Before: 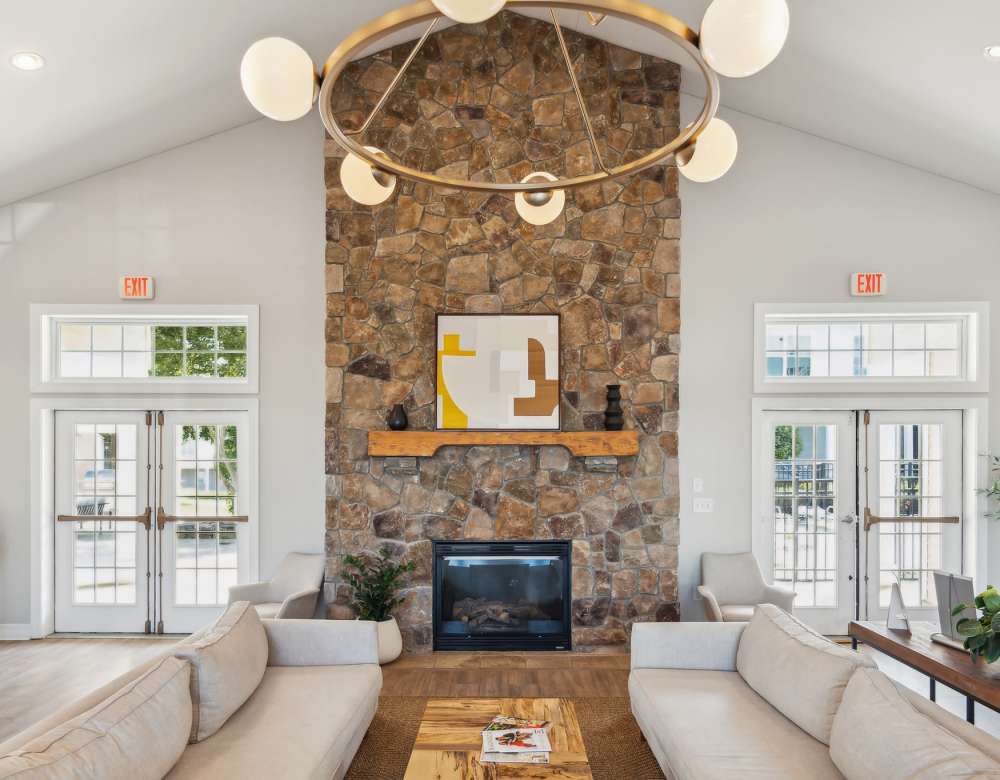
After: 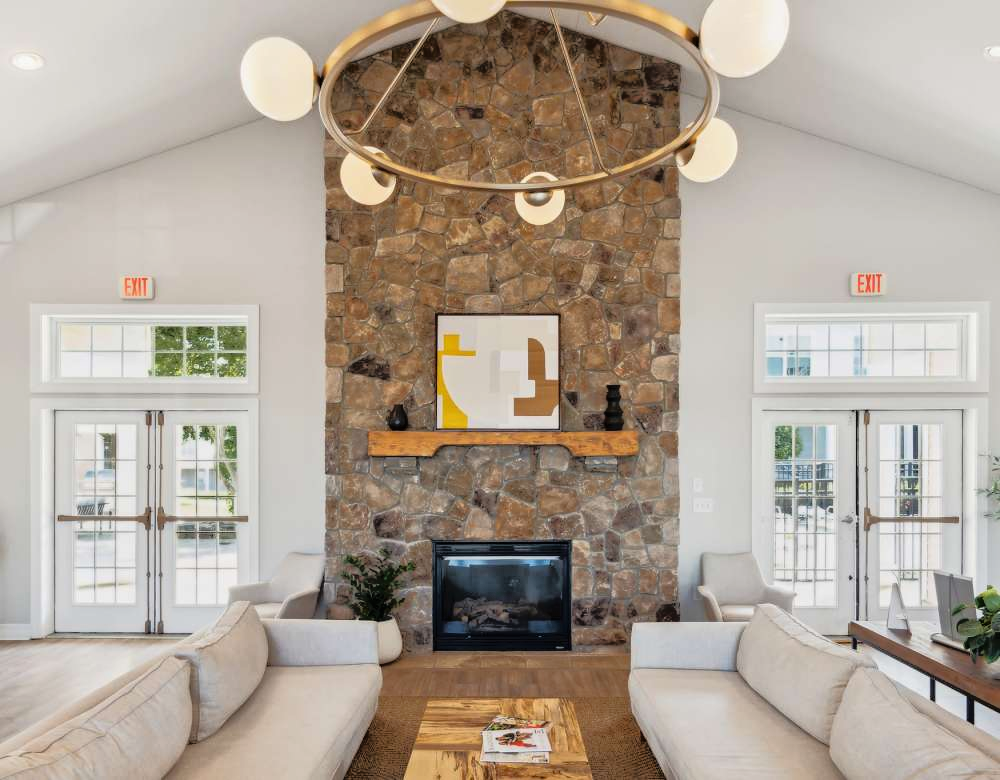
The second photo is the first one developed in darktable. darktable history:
tone equalizer: -8 EV -1.8 EV, -7 EV -1.15 EV, -6 EV -1.58 EV, edges refinement/feathering 500, mask exposure compensation -1.57 EV, preserve details no
